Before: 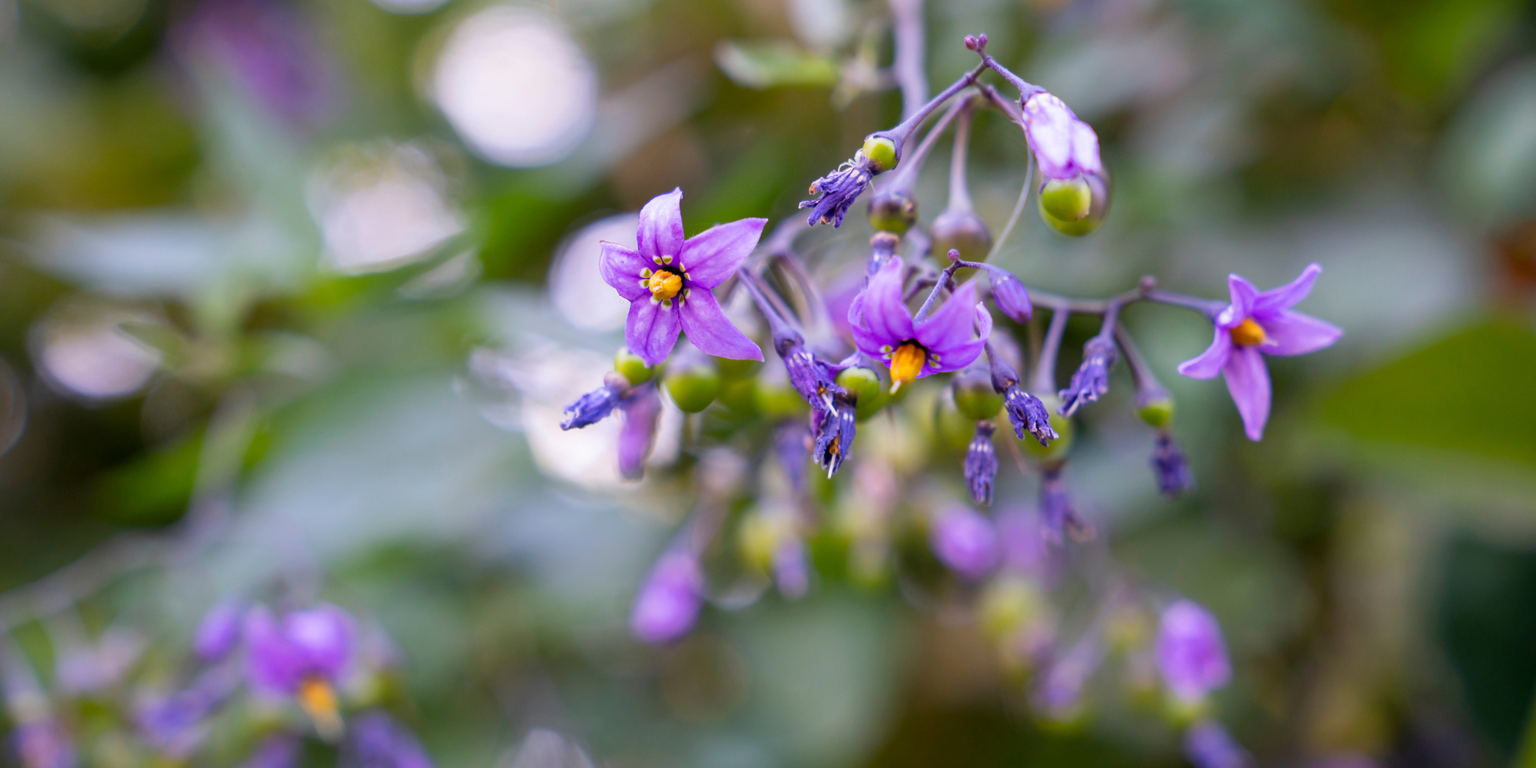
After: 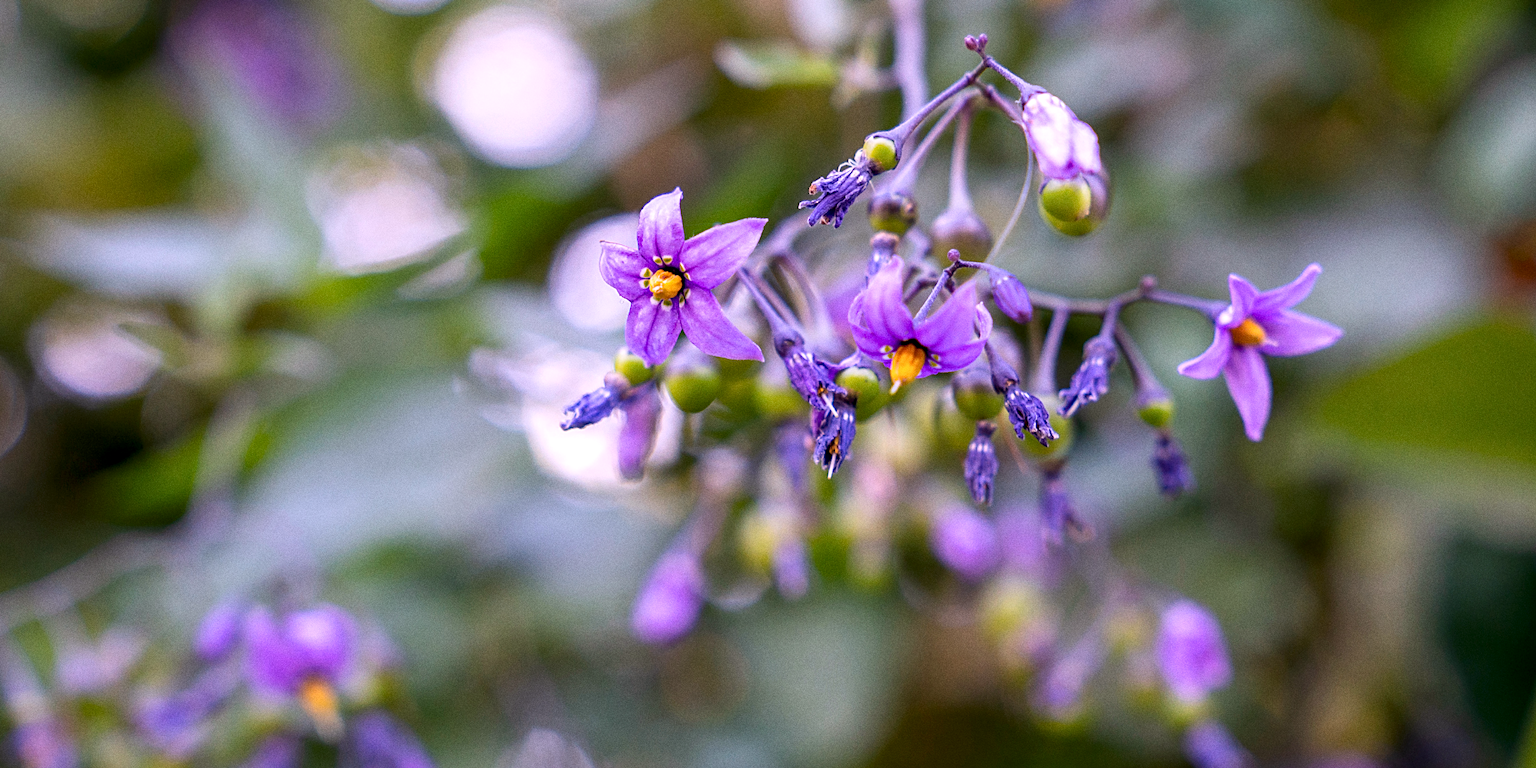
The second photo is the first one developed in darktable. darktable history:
sharpen: on, module defaults
local contrast: detail 130%
grain: coarseness 0.09 ISO
white balance: red 1.05, blue 1.072
